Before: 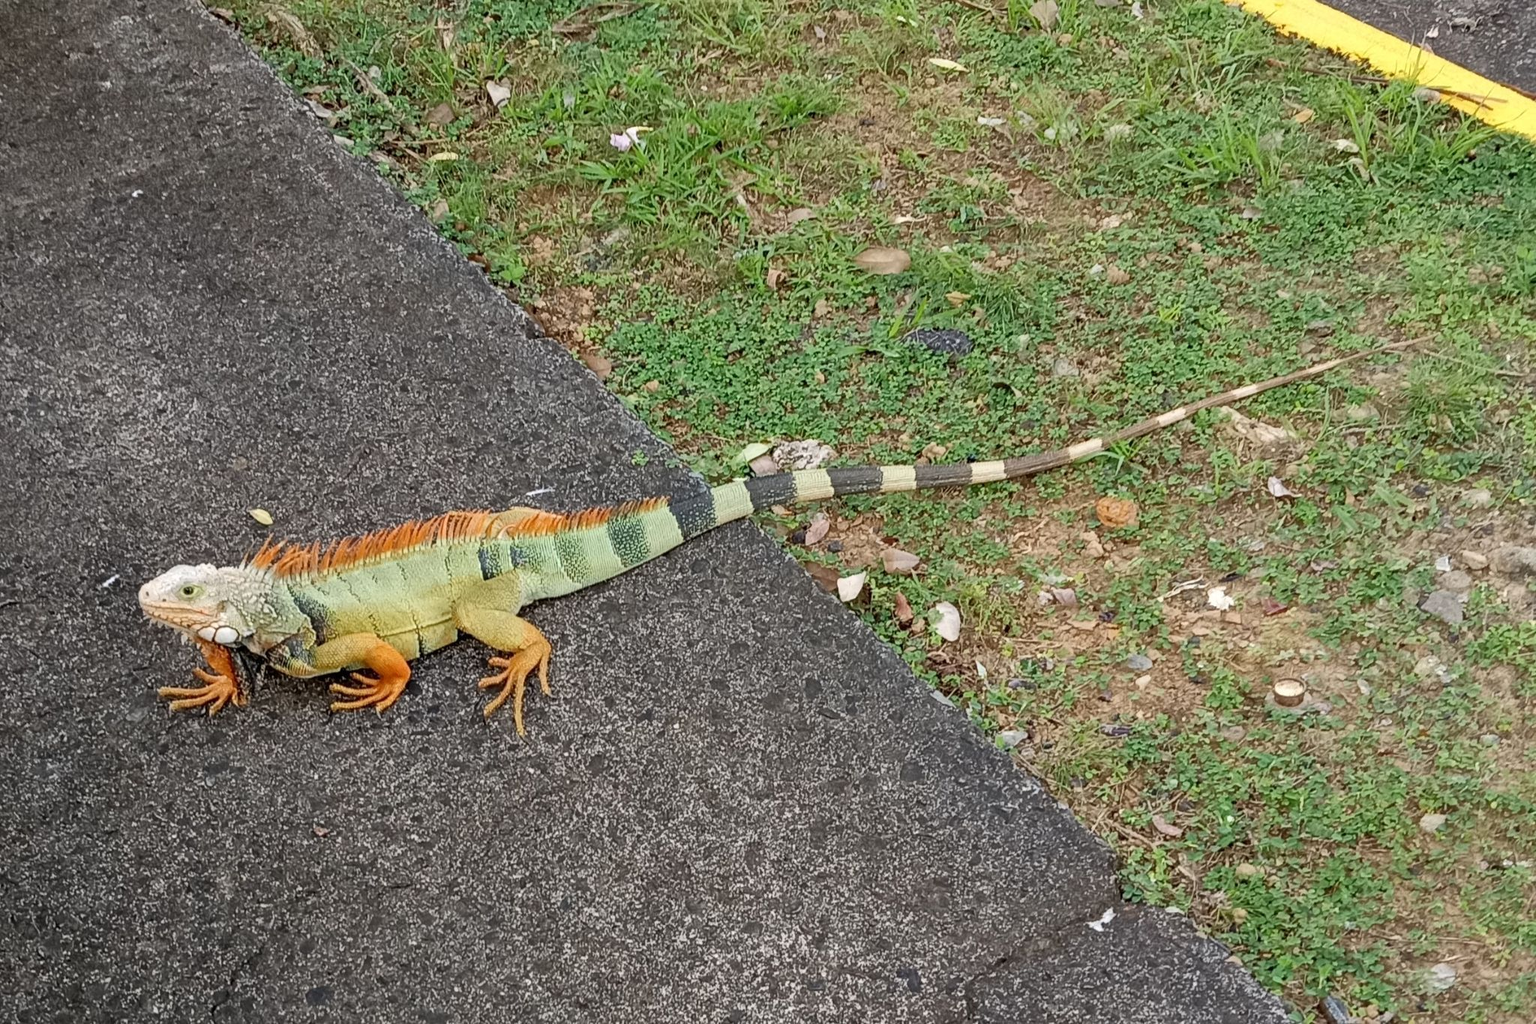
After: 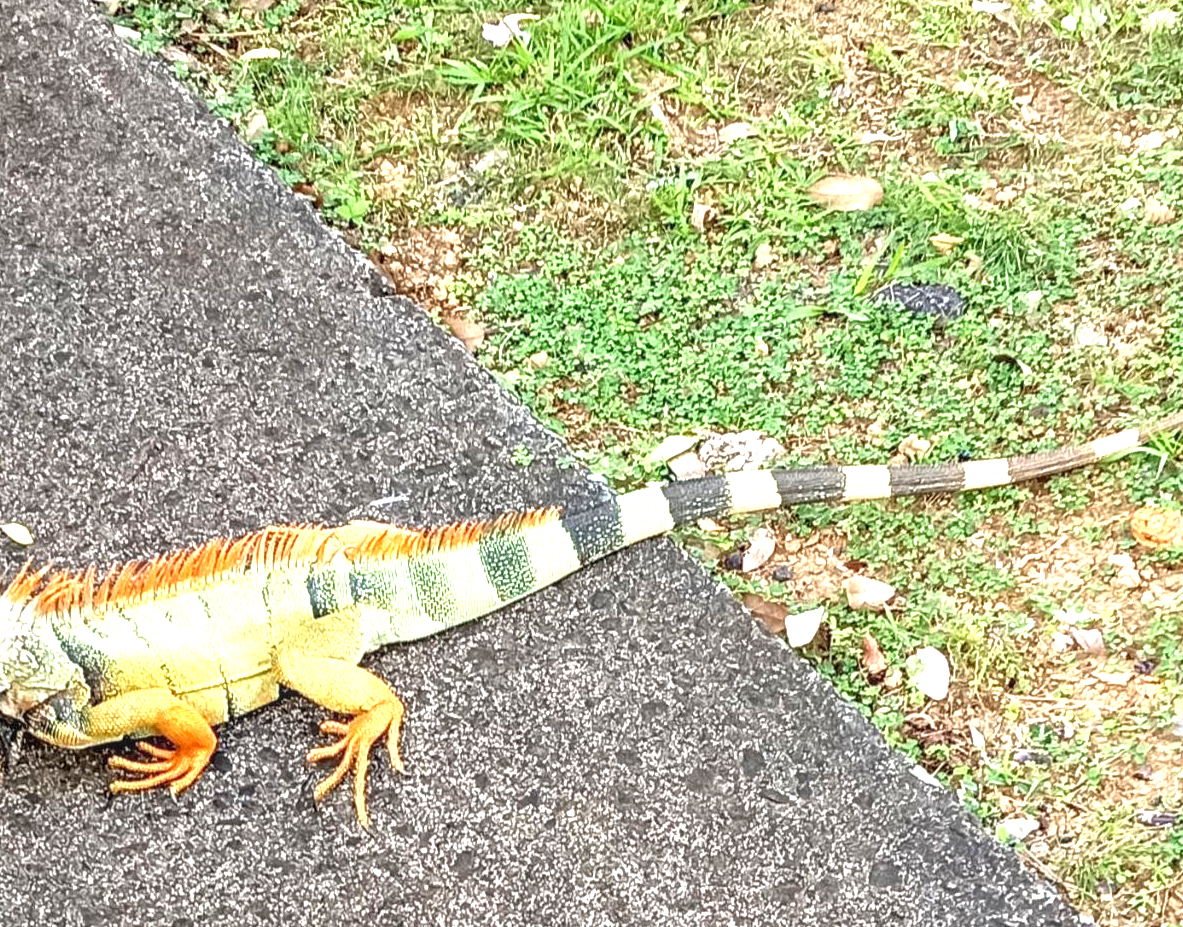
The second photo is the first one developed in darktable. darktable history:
exposure: black level correction 0, exposure 1.392 EV, compensate exposure bias true, compensate highlight preservation false
local contrast: detail 130%
crop: left 16.181%, top 11.426%, right 26.026%, bottom 20.439%
